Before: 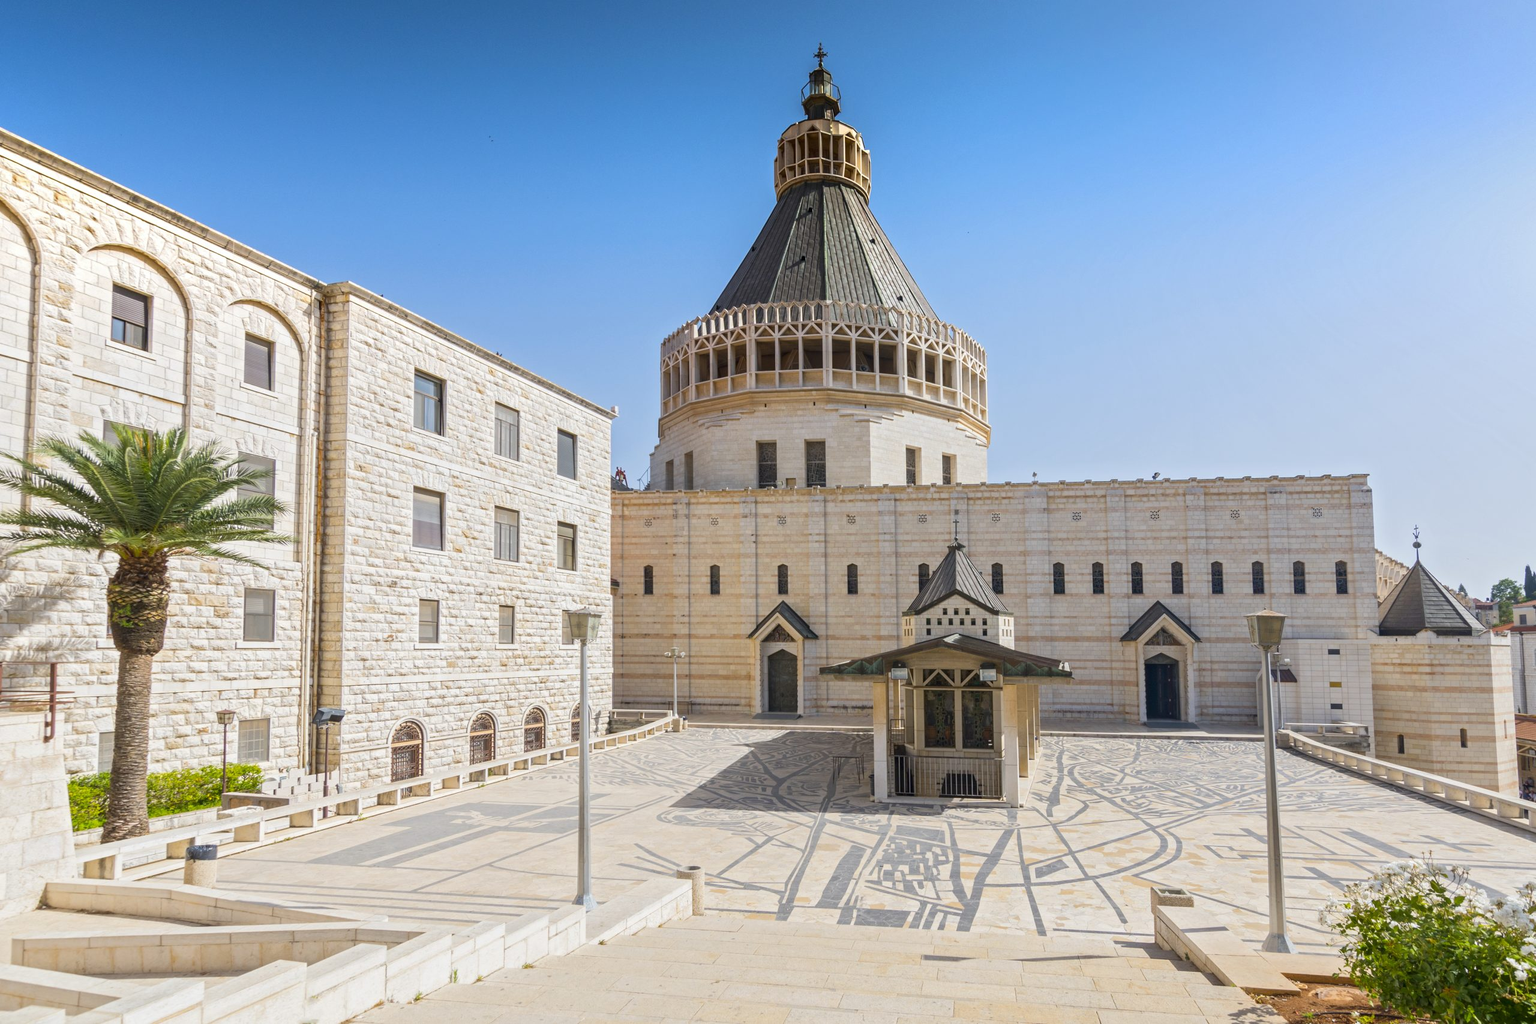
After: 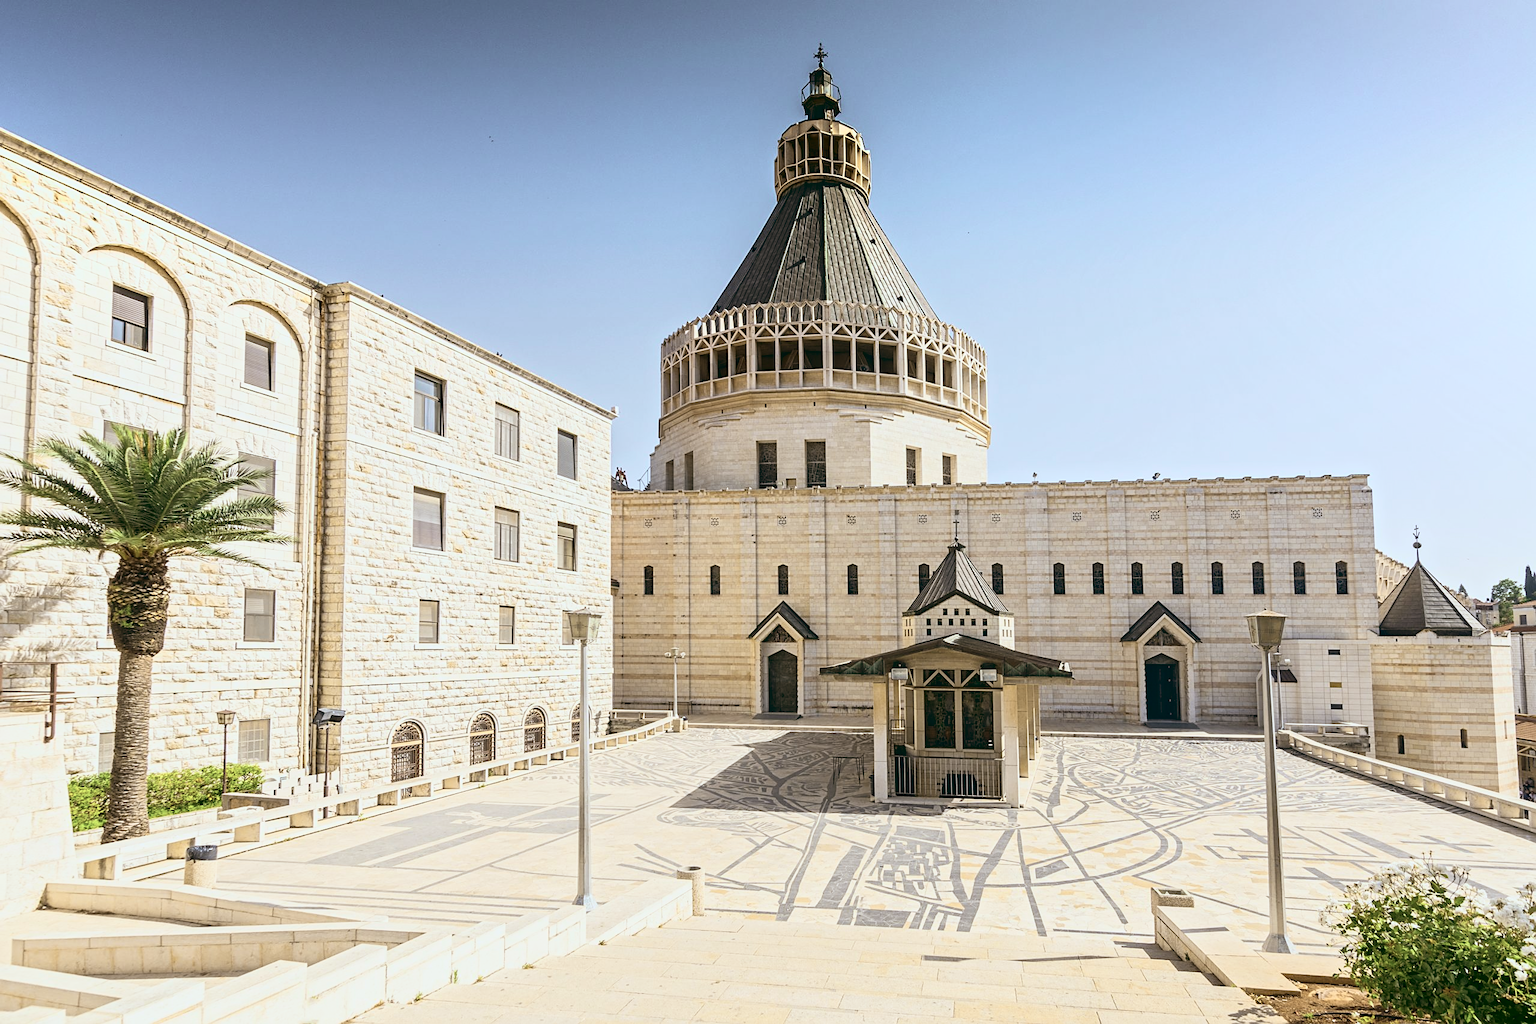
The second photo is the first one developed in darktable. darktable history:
color balance: lift [1, 0.994, 1.002, 1.006], gamma [0.957, 1.081, 1.016, 0.919], gain [0.97, 0.972, 1.01, 1.028], input saturation 91.06%, output saturation 79.8%
sharpen: on, module defaults
tone curve: curves: ch0 [(0, 0.023) (0.113, 0.084) (0.285, 0.301) (0.673, 0.796) (0.845, 0.932) (0.994, 0.971)]; ch1 [(0, 0) (0.456, 0.437) (0.498, 0.5) (0.57, 0.559) (0.631, 0.639) (1, 1)]; ch2 [(0, 0) (0.417, 0.44) (0.46, 0.453) (0.502, 0.507) (0.55, 0.57) (0.67, 0.712) (1, 1)], color space Lab, independent channels, preserve colors none
